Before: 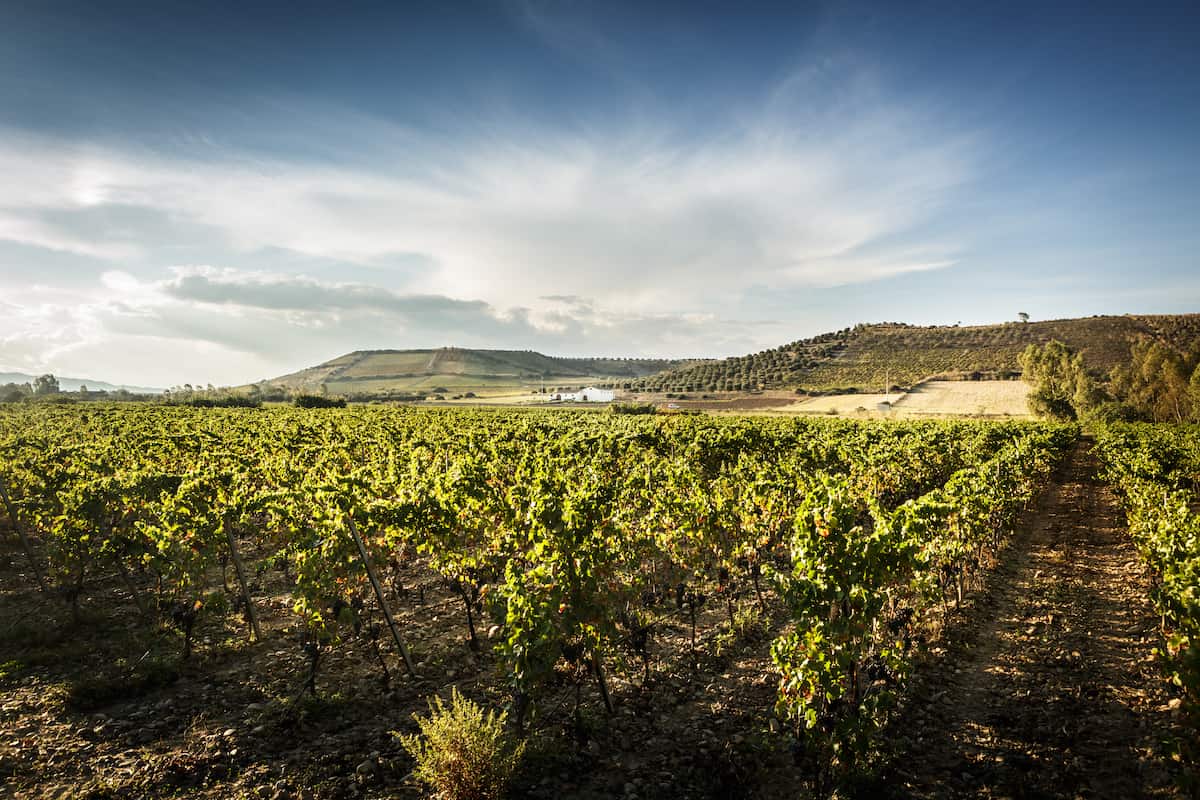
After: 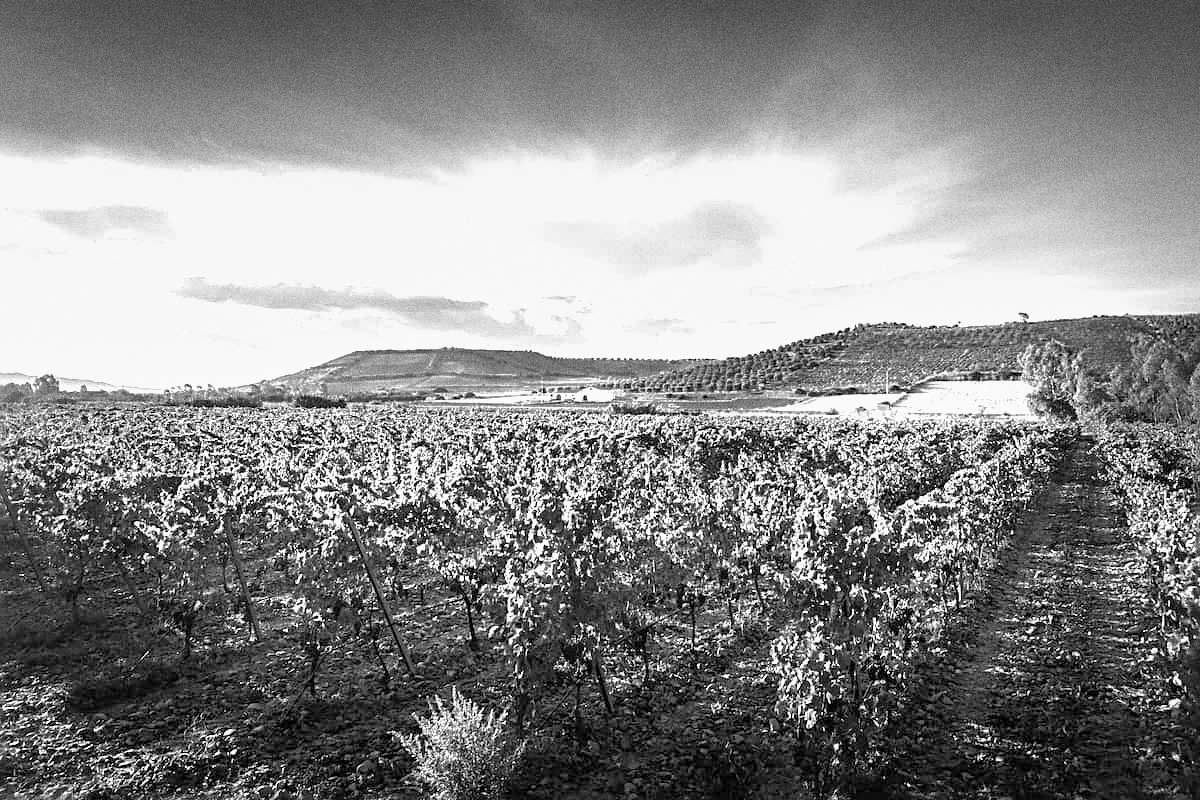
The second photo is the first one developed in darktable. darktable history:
sharpen: on, module defaults
white balance: red 0.986, blue 1.01
tone equalizer: on, module defaults
grain: coarseness 0.09 ISO, strength 40%
exposure: black level correction 0, exposure 0.7 EV, compensate exposure bias true, compensate highlight preservation false
shadows and highlights: on, module defaults
velvia: strength 15%
monochrome: a -35.87, b 49.73, size 1.7
